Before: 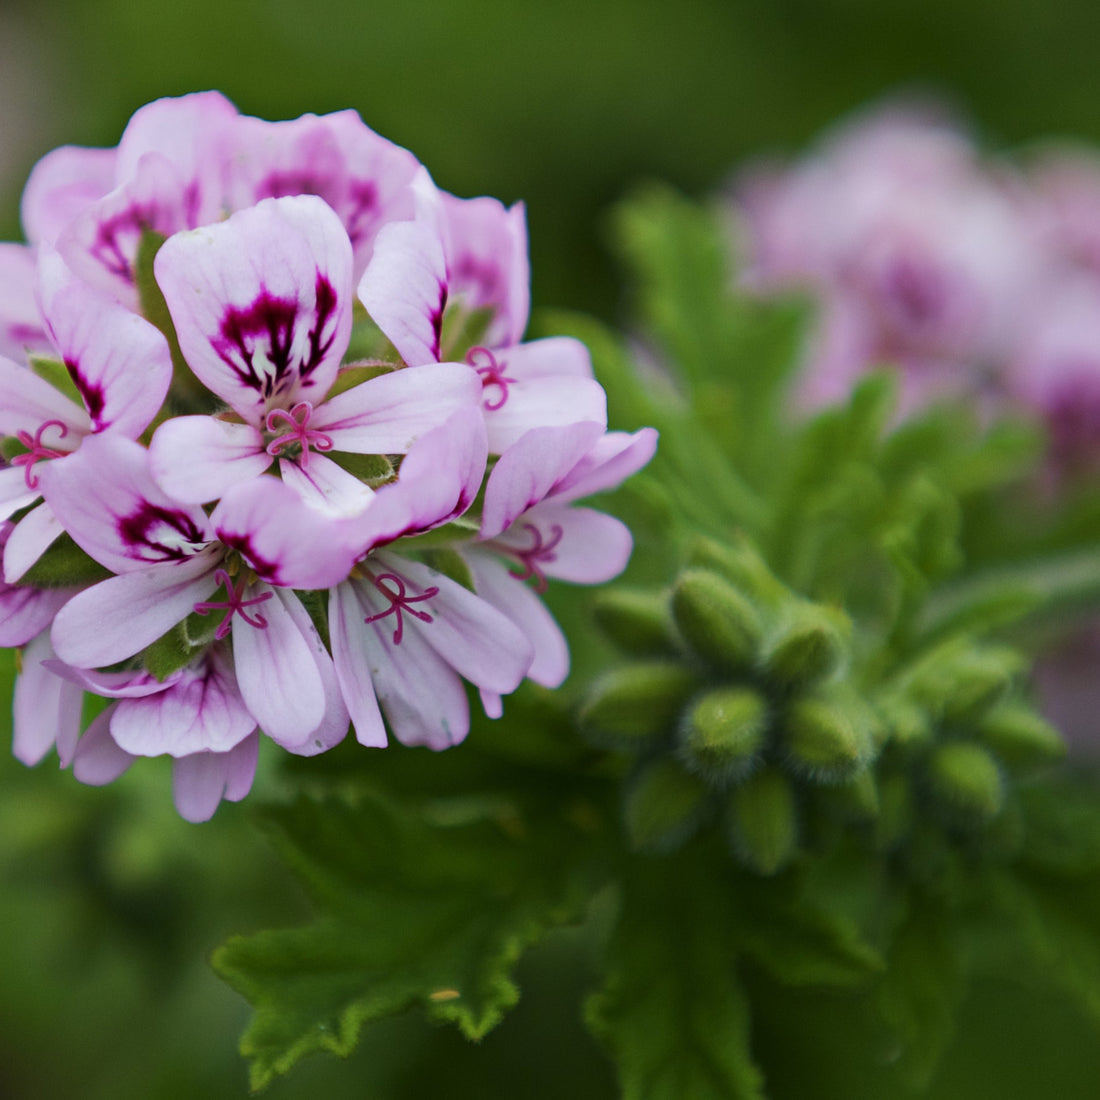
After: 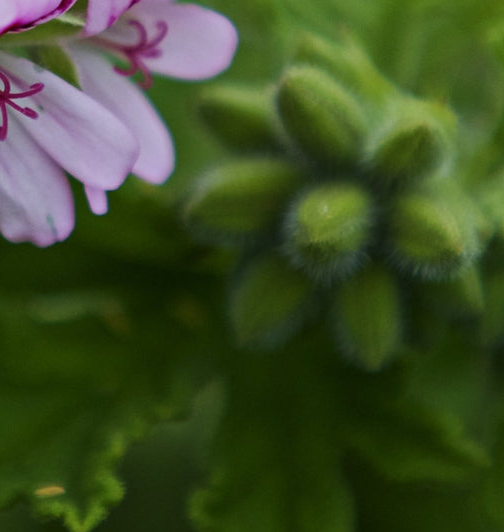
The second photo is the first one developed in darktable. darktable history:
crop: left 35.976%, top 45.819%, right 18.162%, bottom 5.807%
sharpen: radius 5.325, amount 0.312, threshold 26.433
